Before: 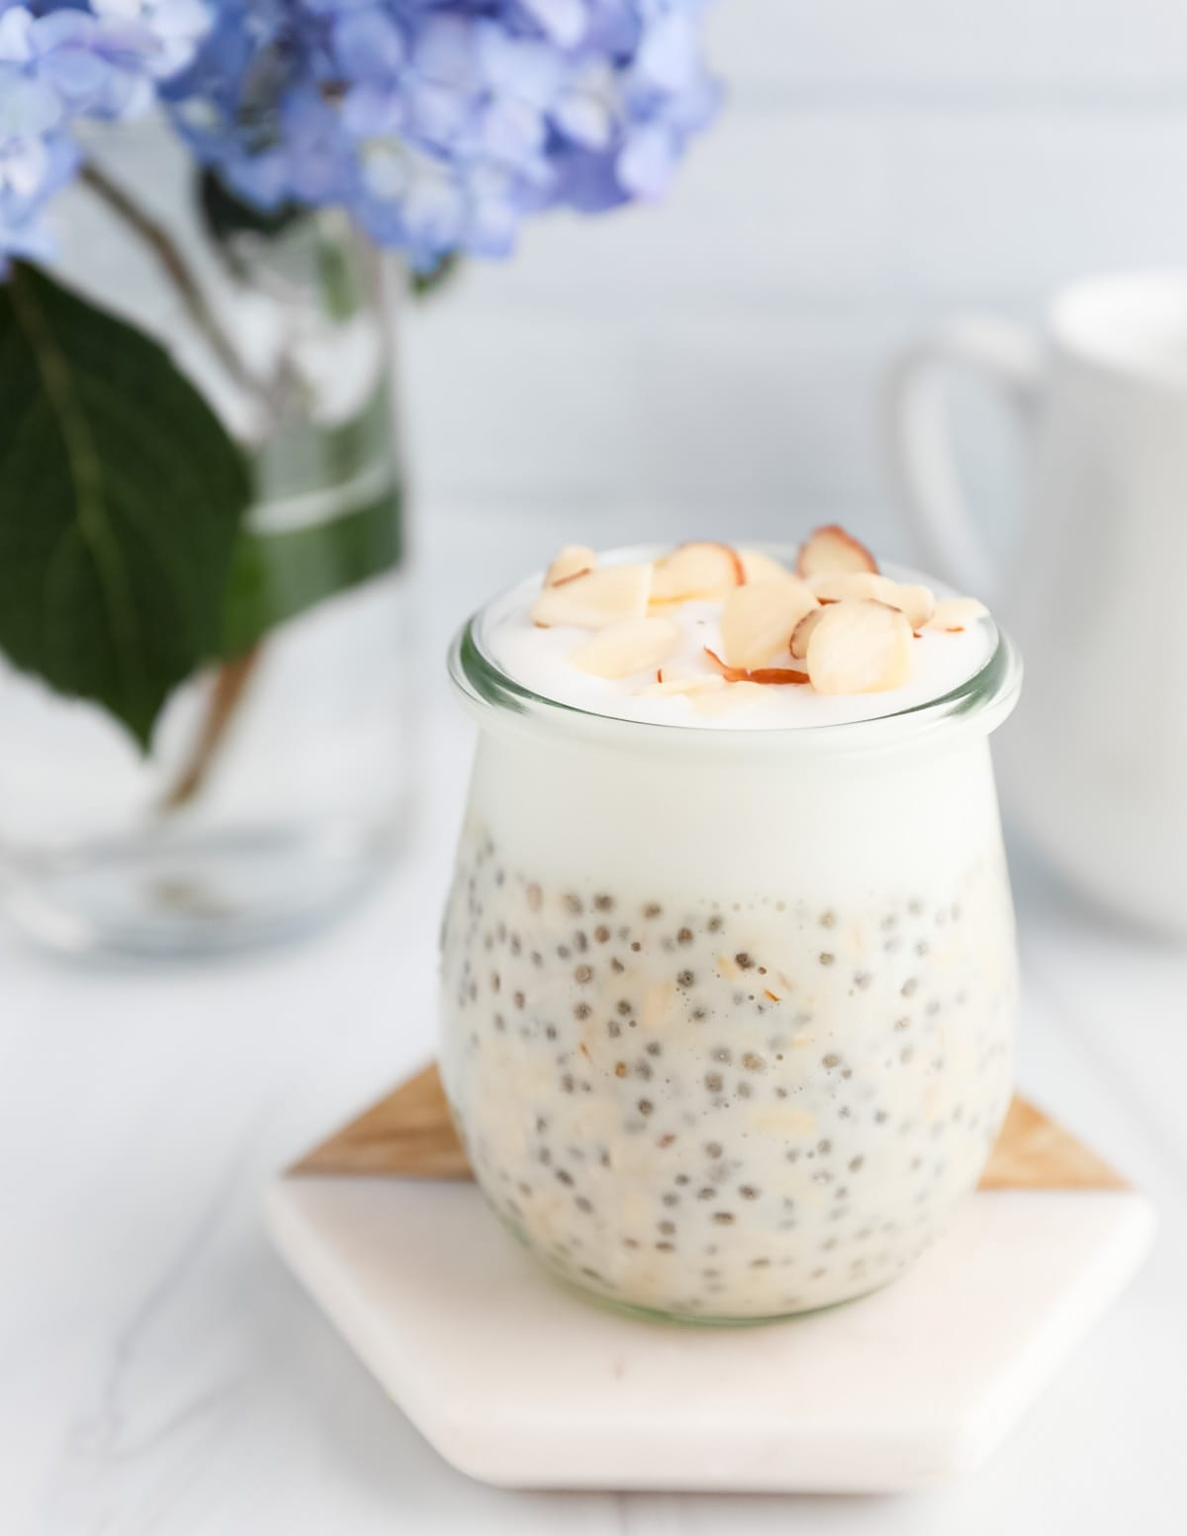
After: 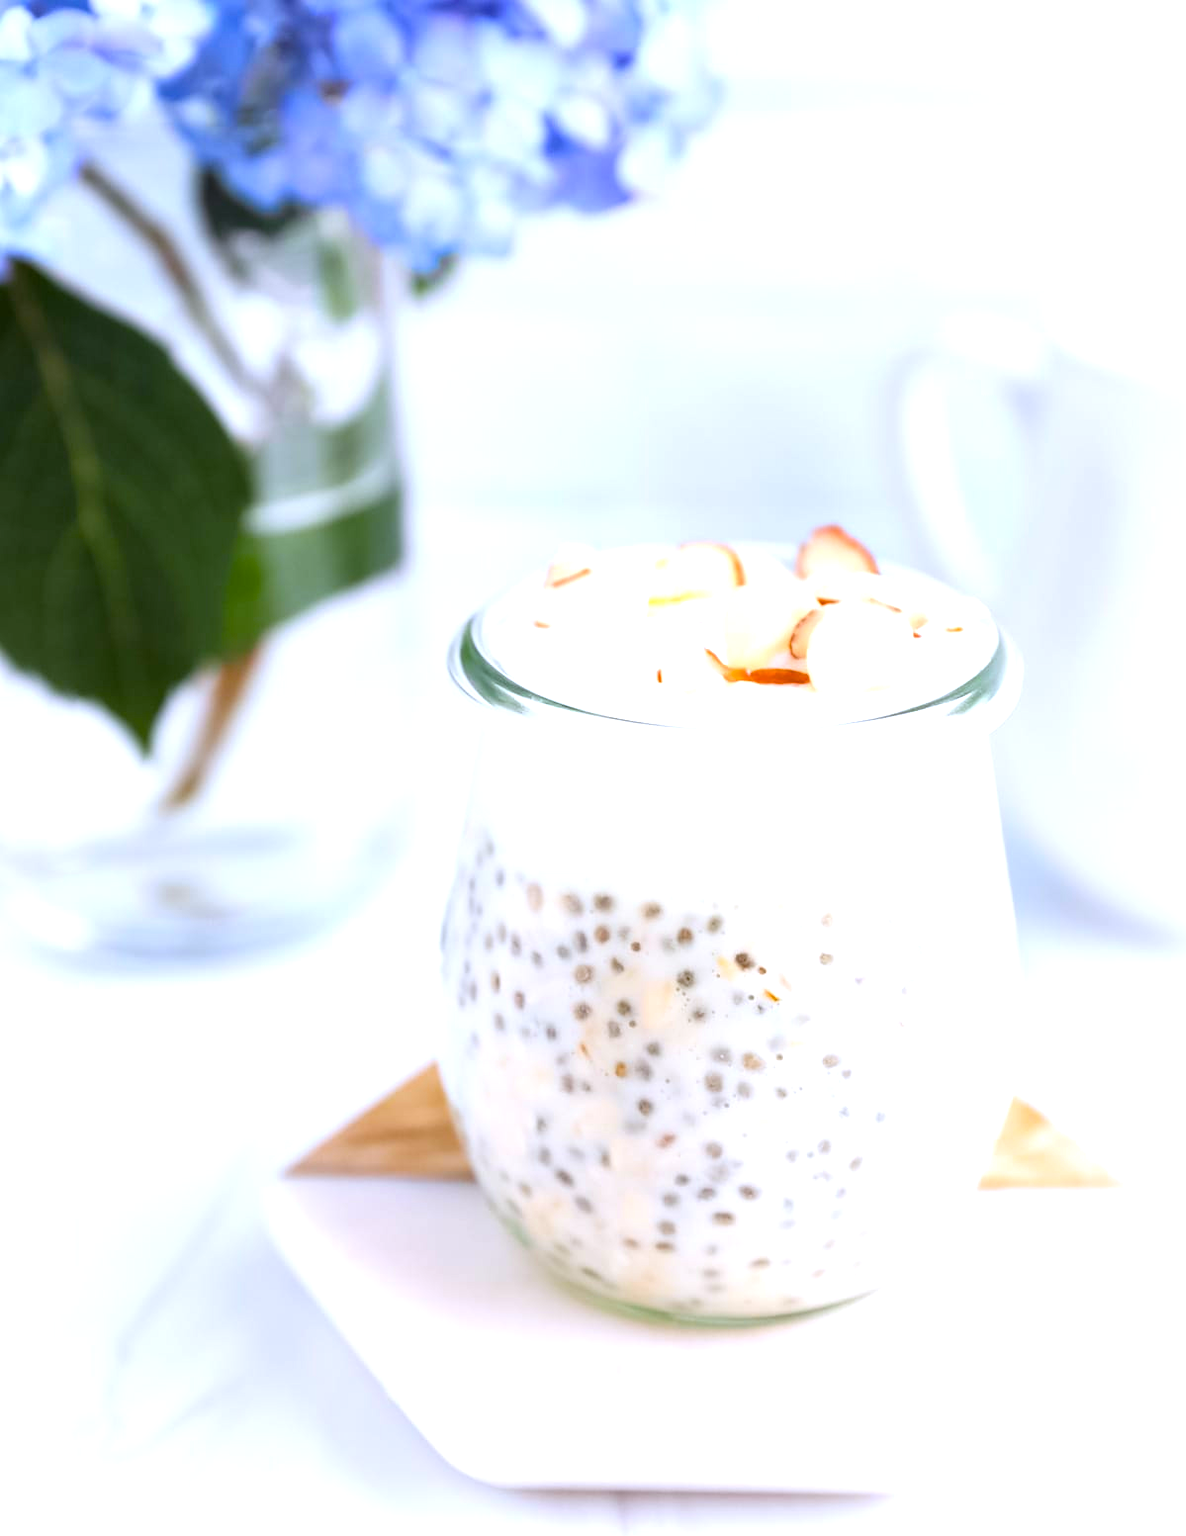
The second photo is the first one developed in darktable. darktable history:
exposure: exposure 0.722 EV, compensate highlight preservation false
color balance rgb: perceptual saturation grading › global saturation 30%, global vibrance 10%
white balance: red 0.967, blue 1.119, emerald 0.756
